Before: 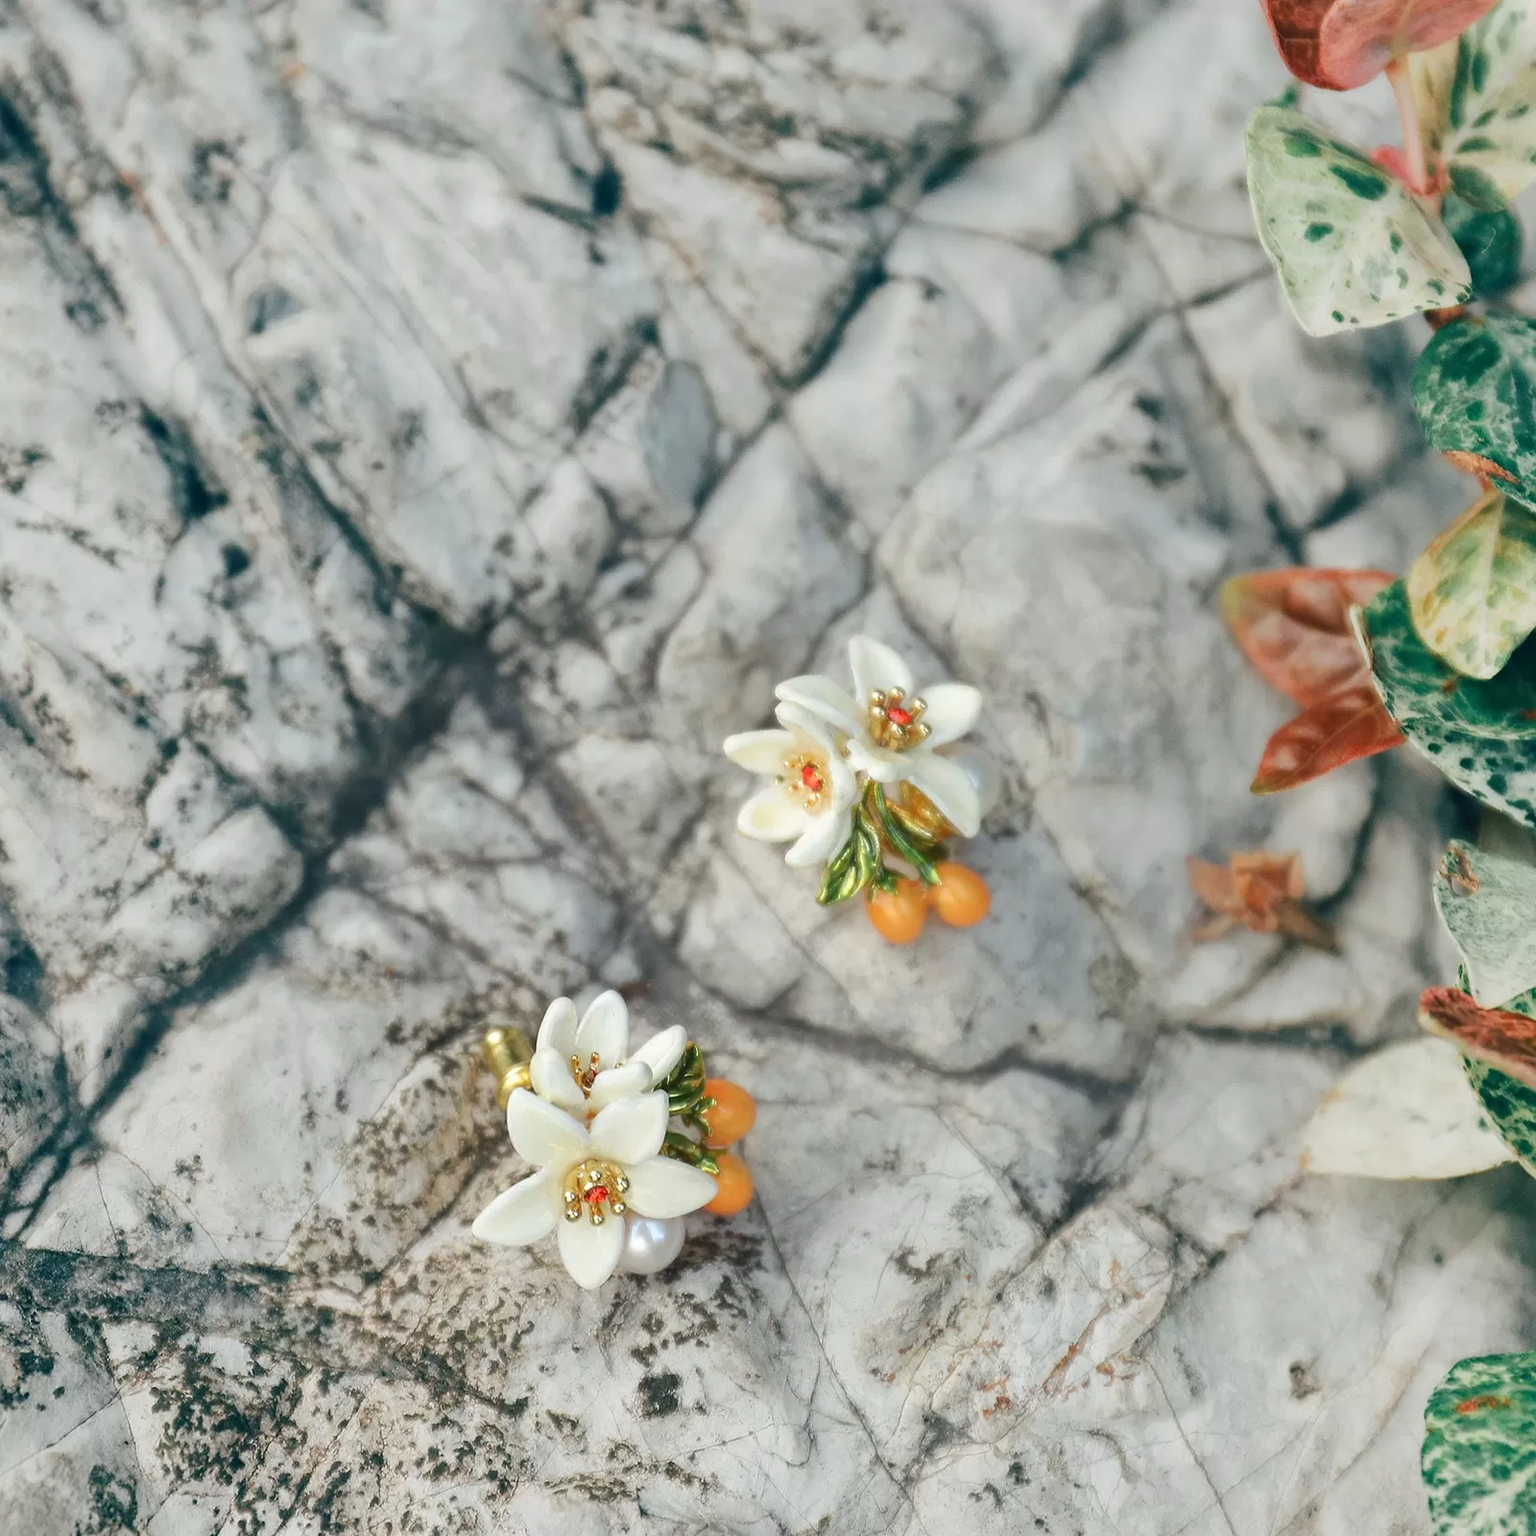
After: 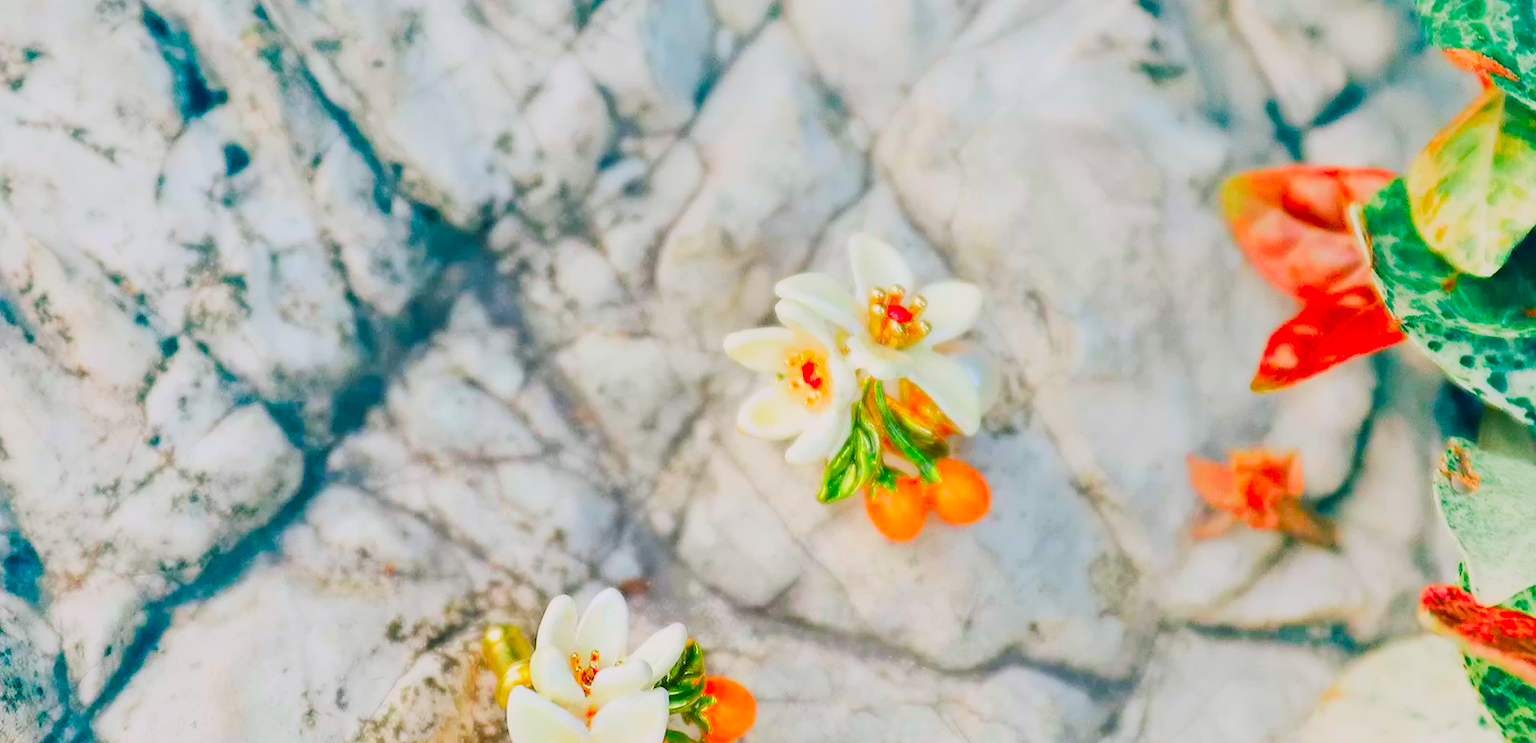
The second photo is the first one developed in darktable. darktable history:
crop and rotate: top 26.225%, bottom 25.339%
exposure: black level correction 0, exposure 1.095 EV, compensate highlight preservation false
color correction: highlights a* 1.65, highlights b* -1.65, saturation 2.46
filmic rgb: middle gray luminance 29.89%, black relative exposure -8.94 EV, white relative exposure 6.98 EV, target black luminance 0%, hardness 2.93, latitude 2.47%, contrast 0.962, highlights saturation mix 5.64%, shadows ↔ highlights balance 11.34%
